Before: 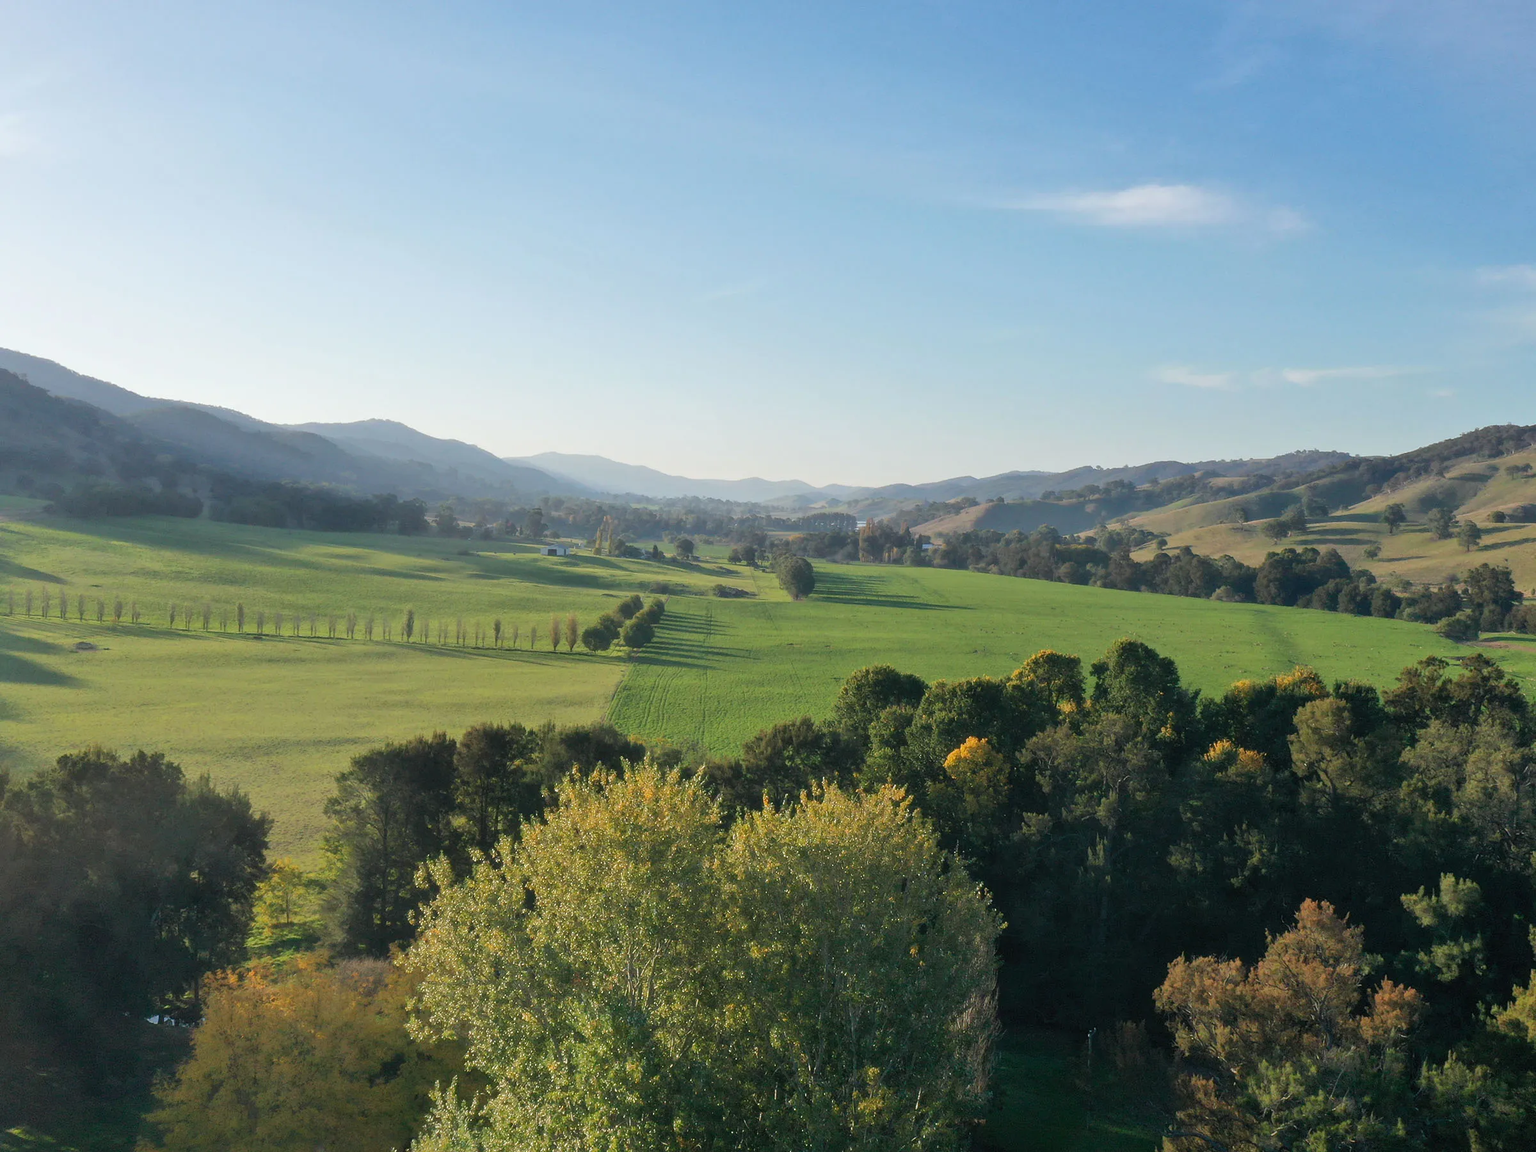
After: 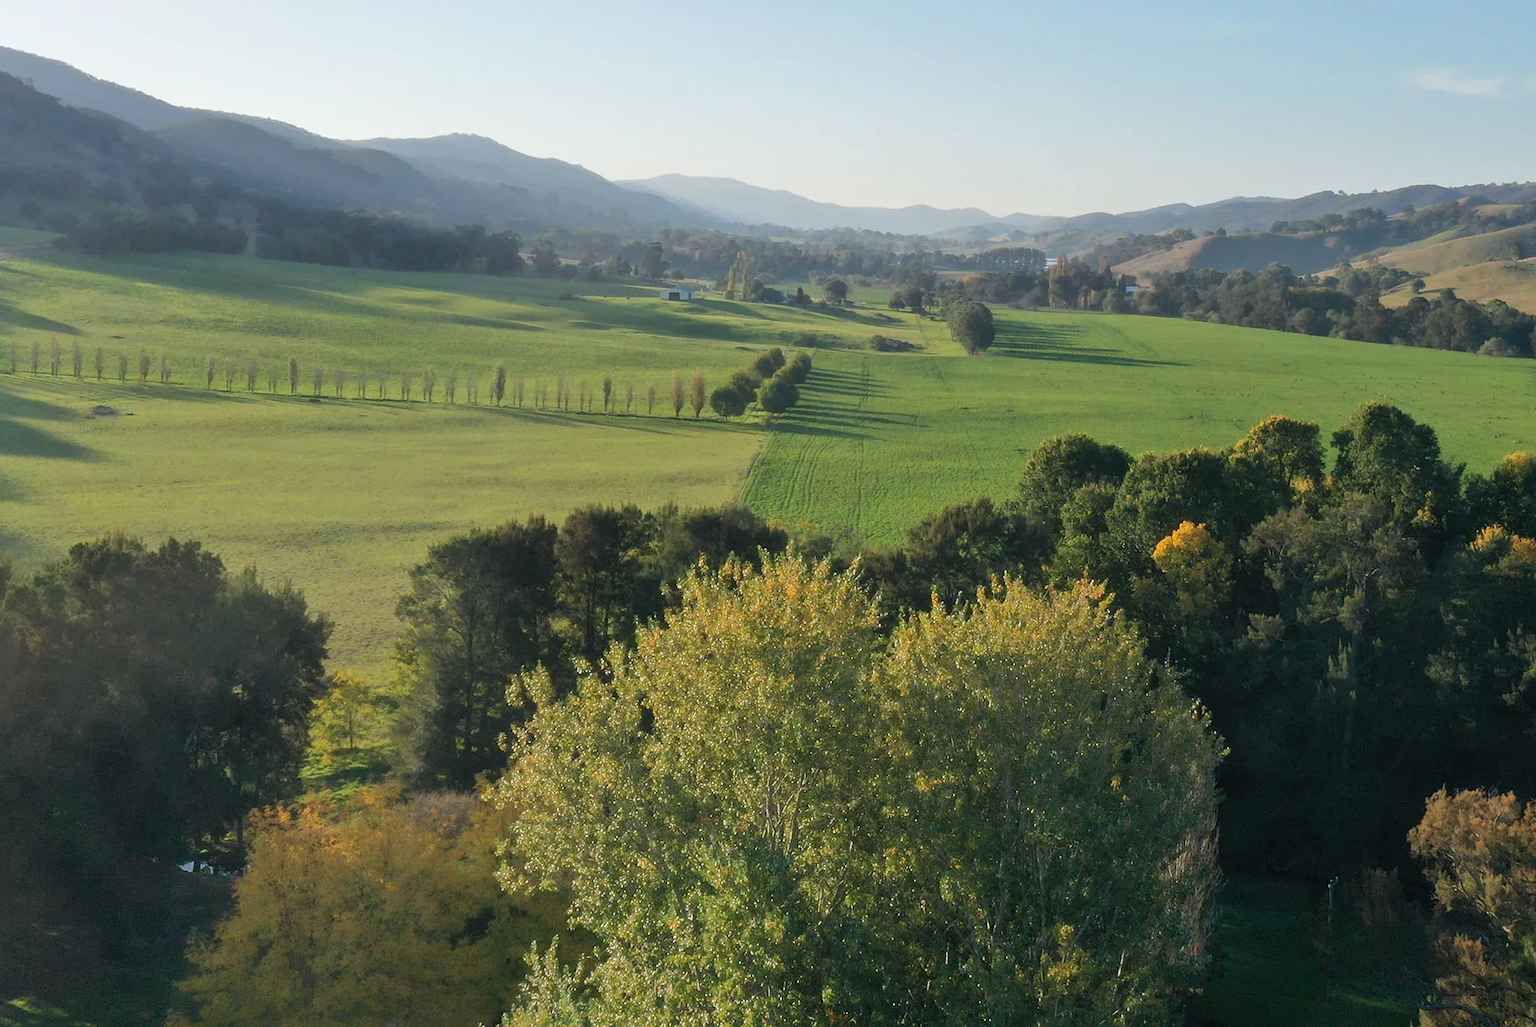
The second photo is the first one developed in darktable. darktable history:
crop: top 26.908%, right 18.043%
